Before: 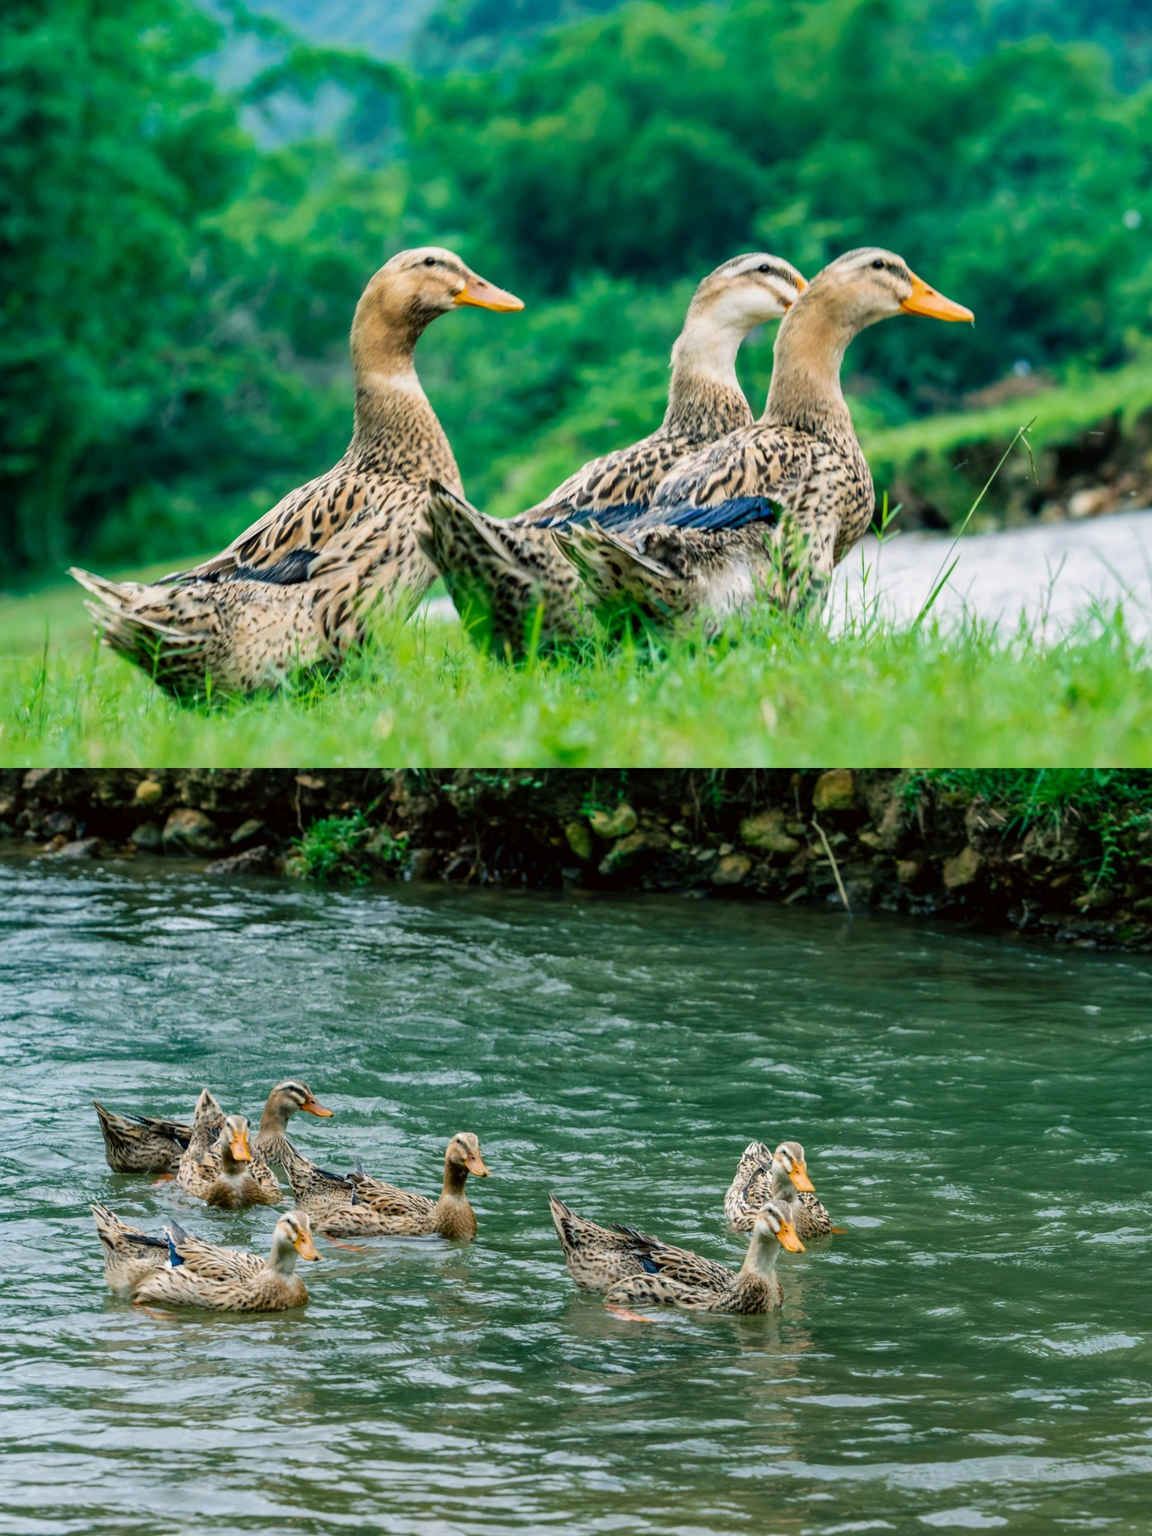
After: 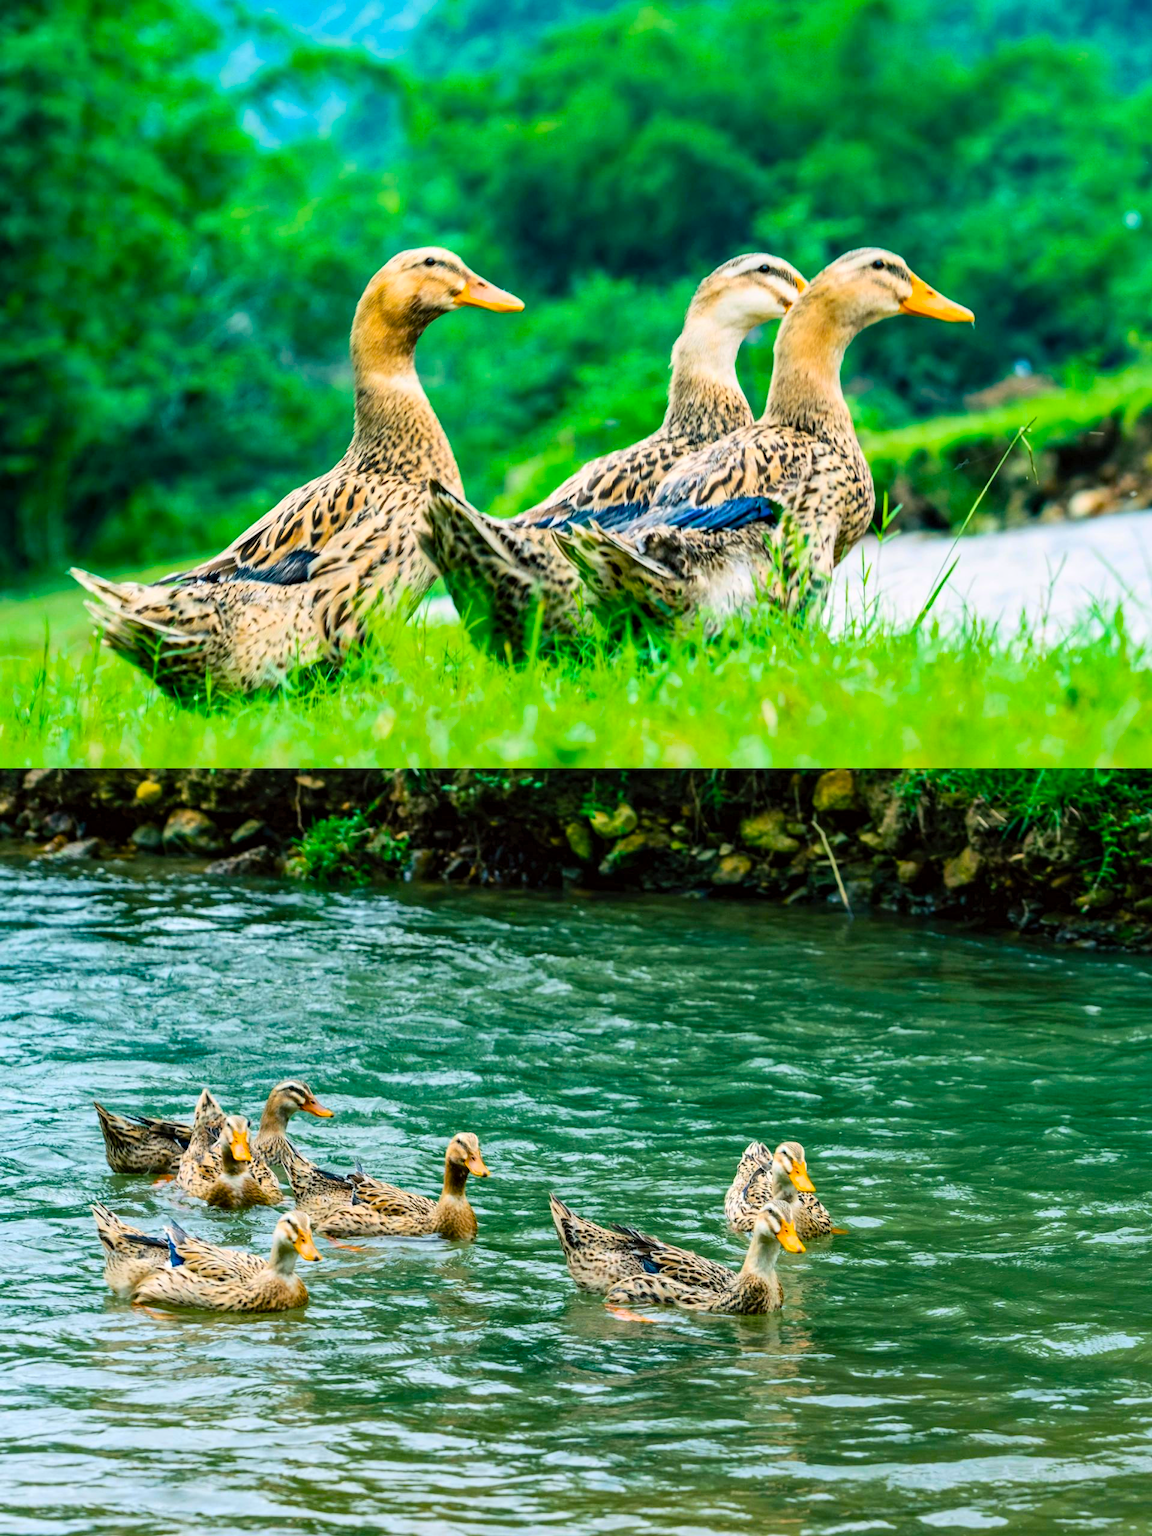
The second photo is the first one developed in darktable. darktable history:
local contrast: mode bilateral grid, contrast 28, coarseness 16, detail 115%, midtone range 0.2
color balance rgb: perceptual saturation grading › global saturation 40%, global vibrance 15%
contrast brightness saturation: contrast 0.2, brightness 0.15, saturation 0.14
